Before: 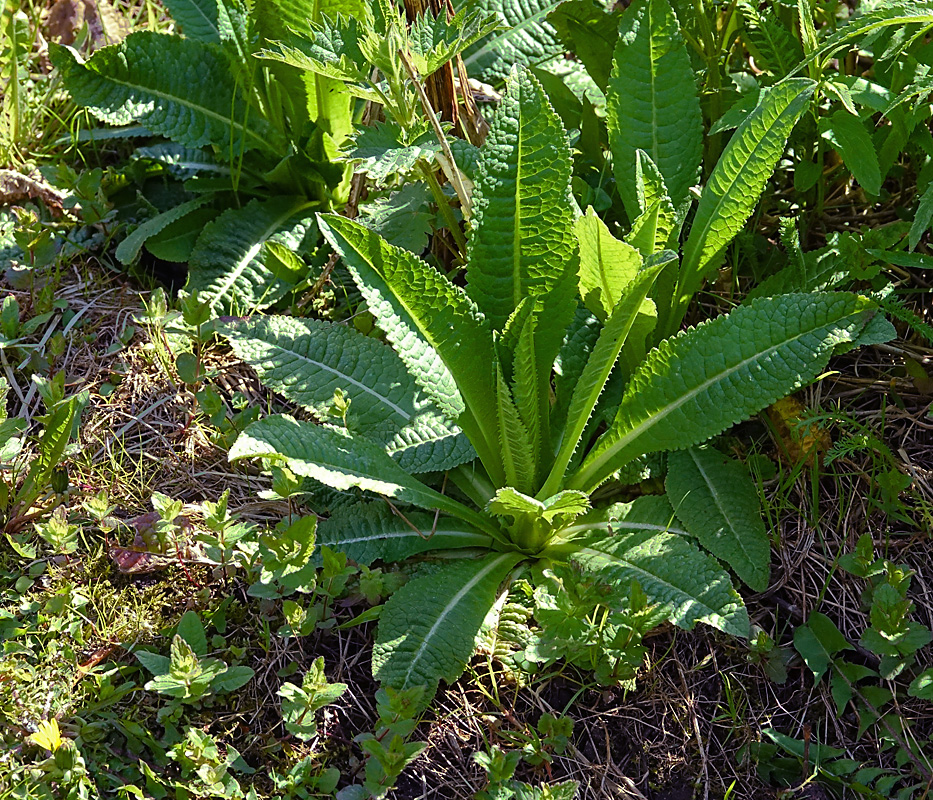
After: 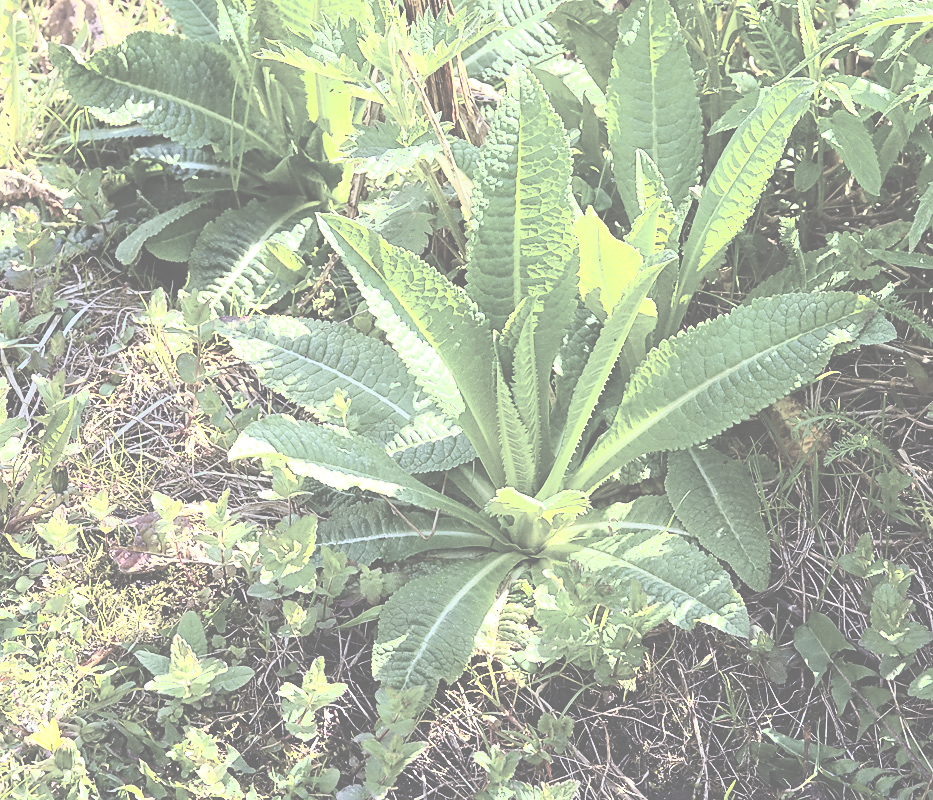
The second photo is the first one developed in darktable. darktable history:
exposure: black level correction -0.071, exposure 0.5 EV, compensate highlight preservation false
contrast brightness saturation: contrast 0.57, brightness 0.57, saturation -0.34
